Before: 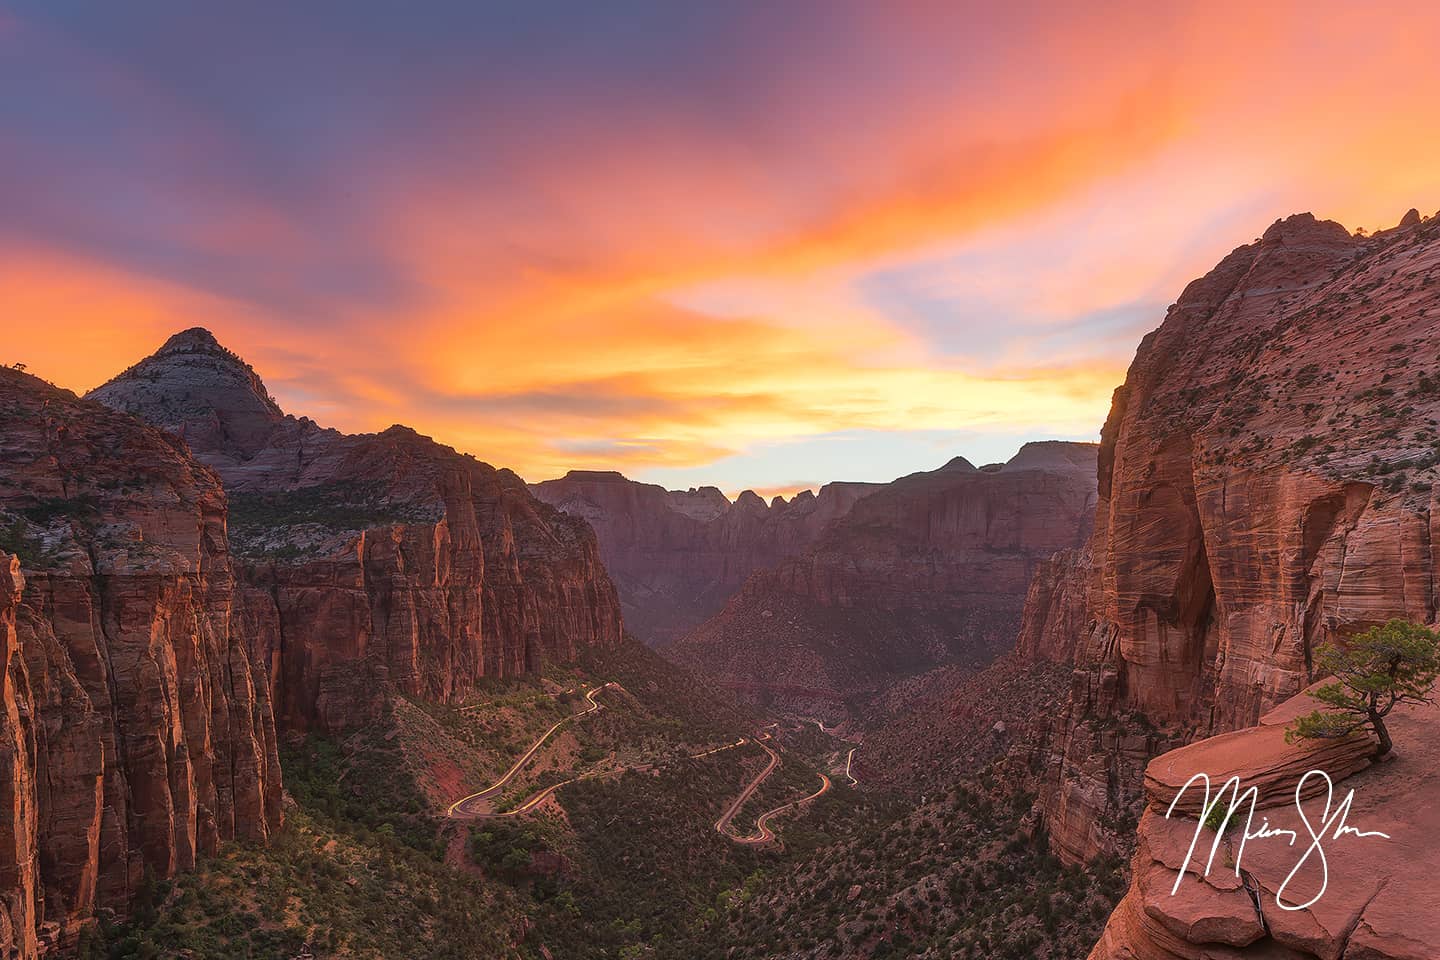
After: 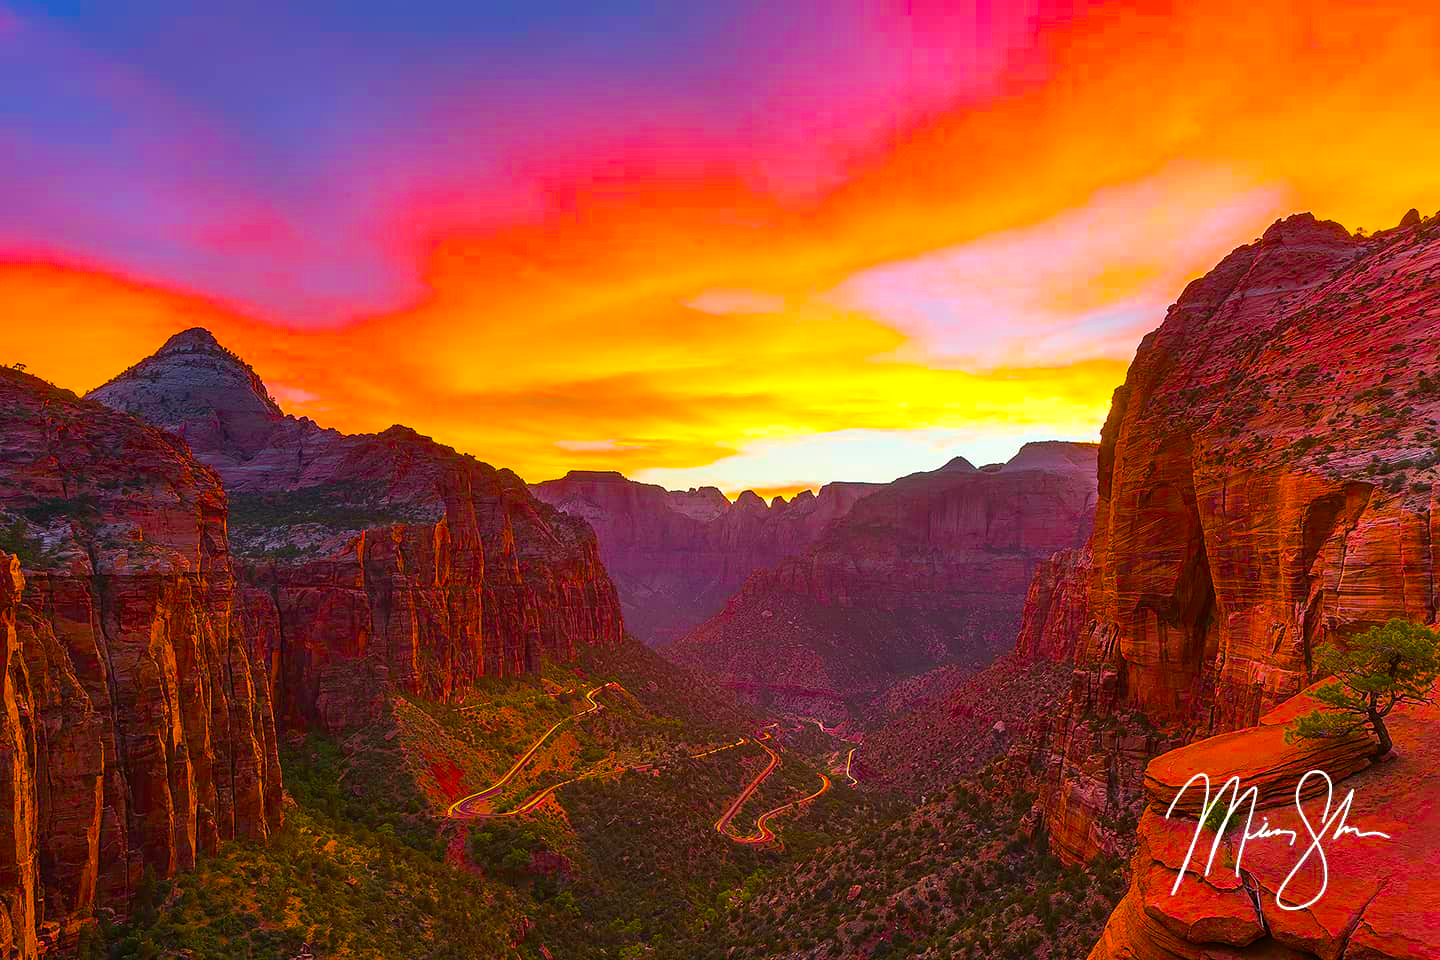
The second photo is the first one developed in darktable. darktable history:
color balance rgb: linear chroma grading › shadows 9.576%, linear chroma grading › highlights 9.041%, linear chroma grading › global chroma 15.036%, linear chroma grading › mid-tones 14.594%, perceptual saturation grading › global saturation 66.003%, perceptual saturation grading › highlights 49.653%, perceptual saturation grading › shadows 29.357%, perceptual brilliance grading › highlights 6.453%, perceptual brilliance grading › mid-tones 17.184%, perceptual brilliance grading › shadows -5.156%, global vibrance 20%
